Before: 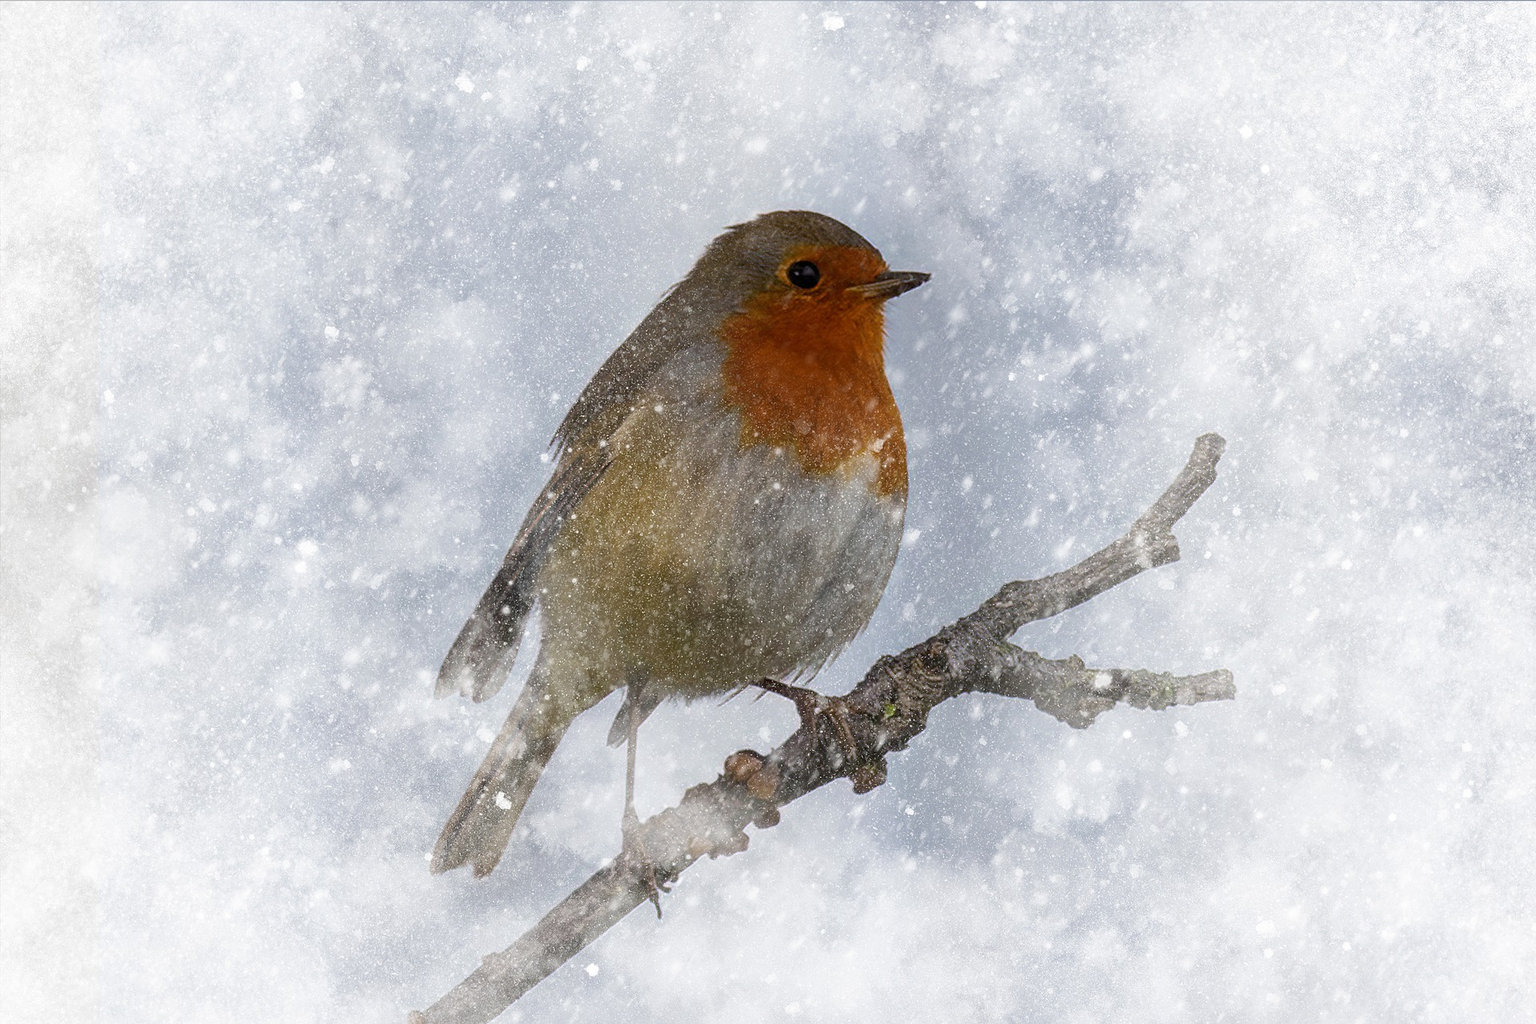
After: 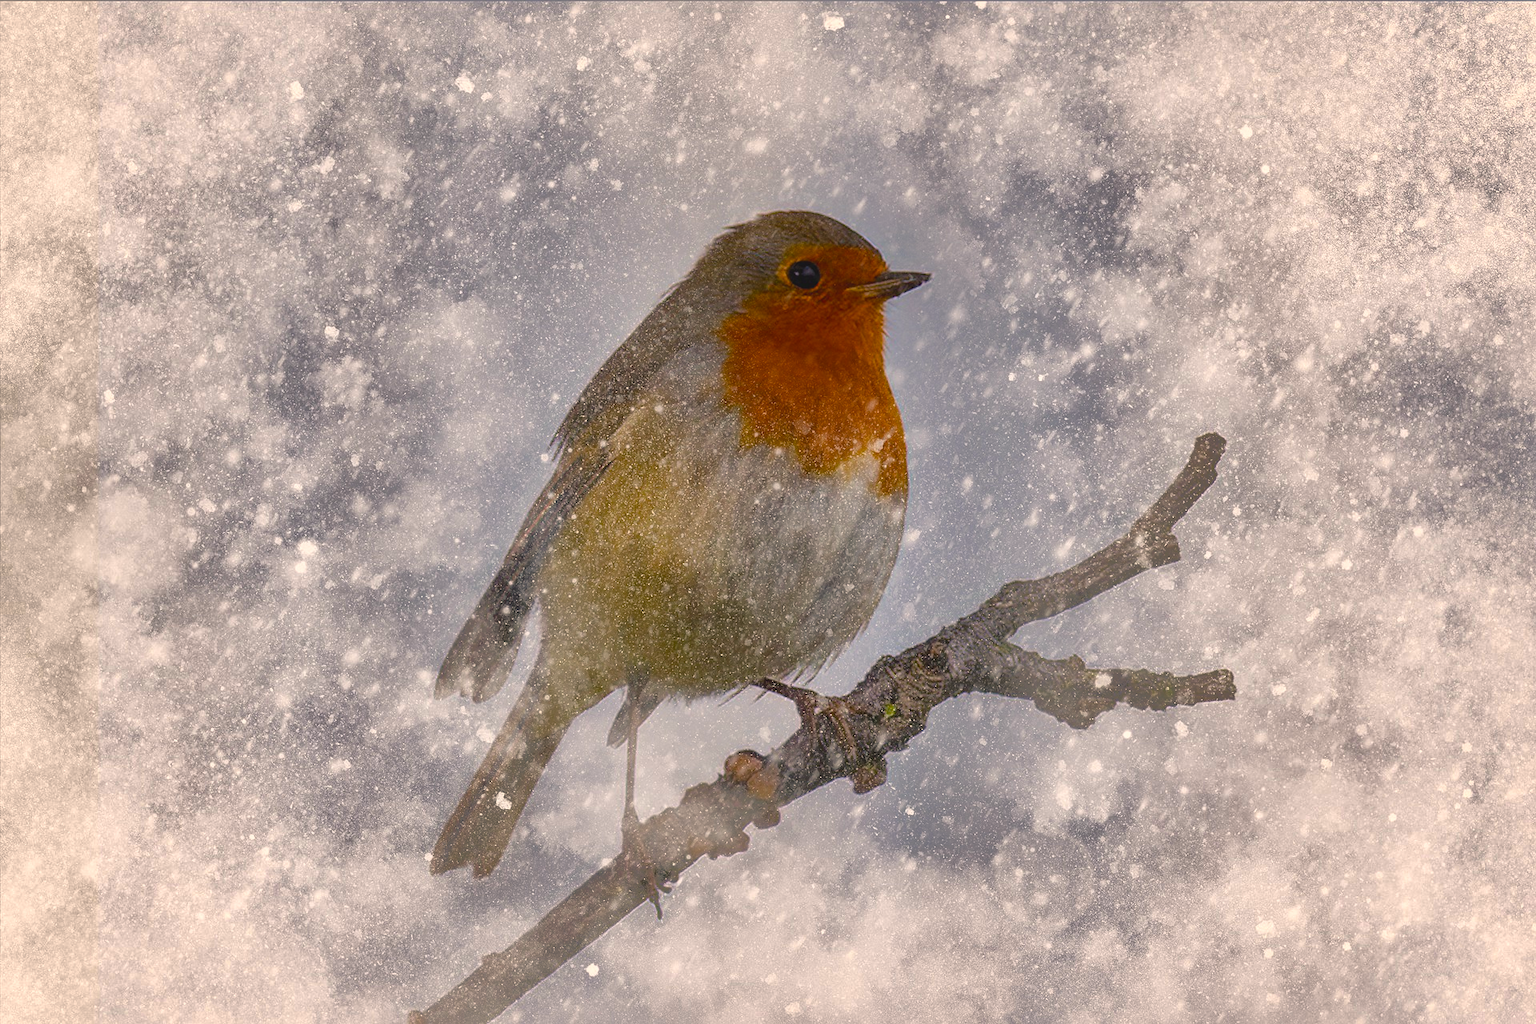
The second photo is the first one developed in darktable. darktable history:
shadows and highlights: shadows 25, highlights -70
color balance rgb: shadows lift › chroma 2%, shadows lift › hue 247.2°, power › chroma 0.3%, power › hue 25.2°, highlights gain › chroma 3%, highlights gain › hue 60°, global offset › luminance 0.75%, perceptual saturation grading › global saturation 20%, perceptual saturation grading › highlights -20%, perceptual saturation grading › shadows 30%, global vibrance 20%
exposure: compensate highlight preservation false
